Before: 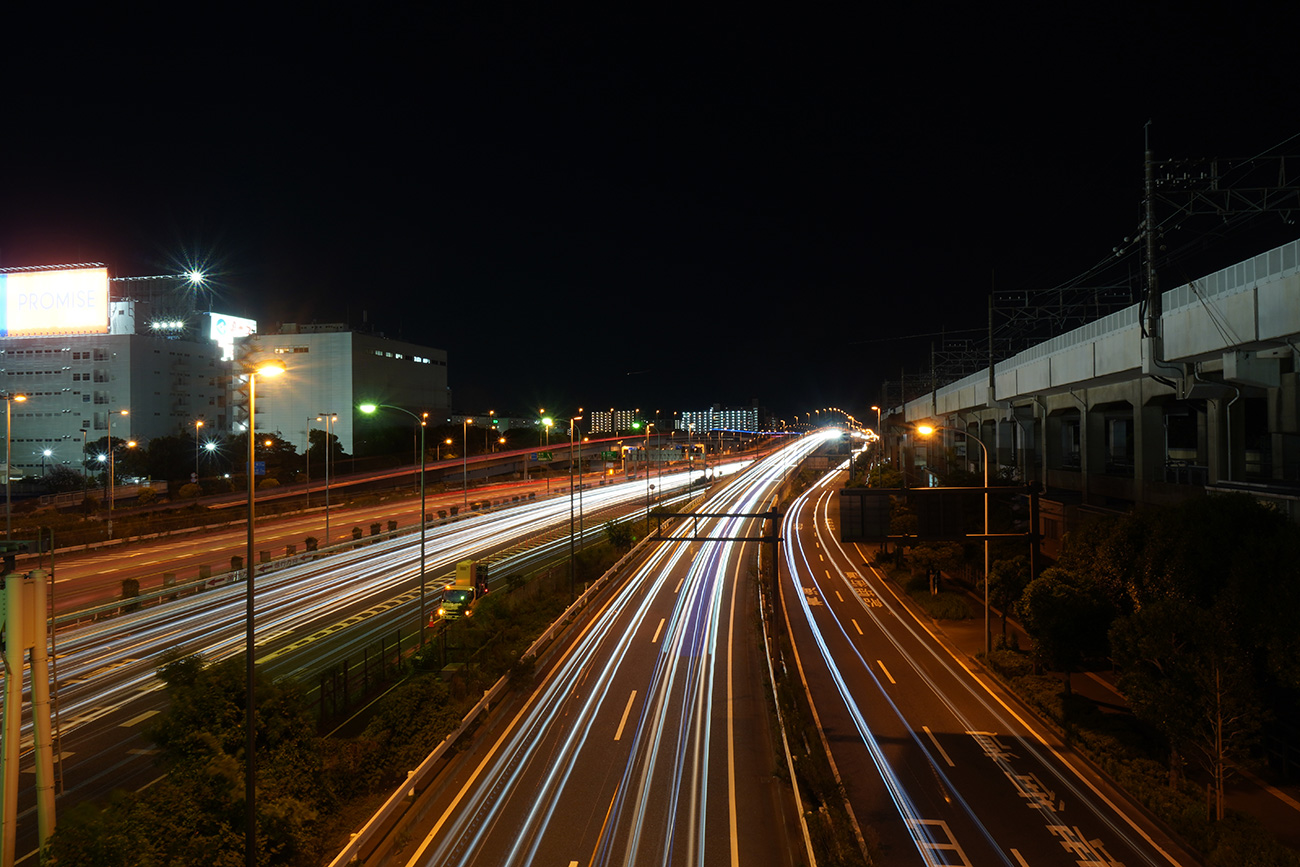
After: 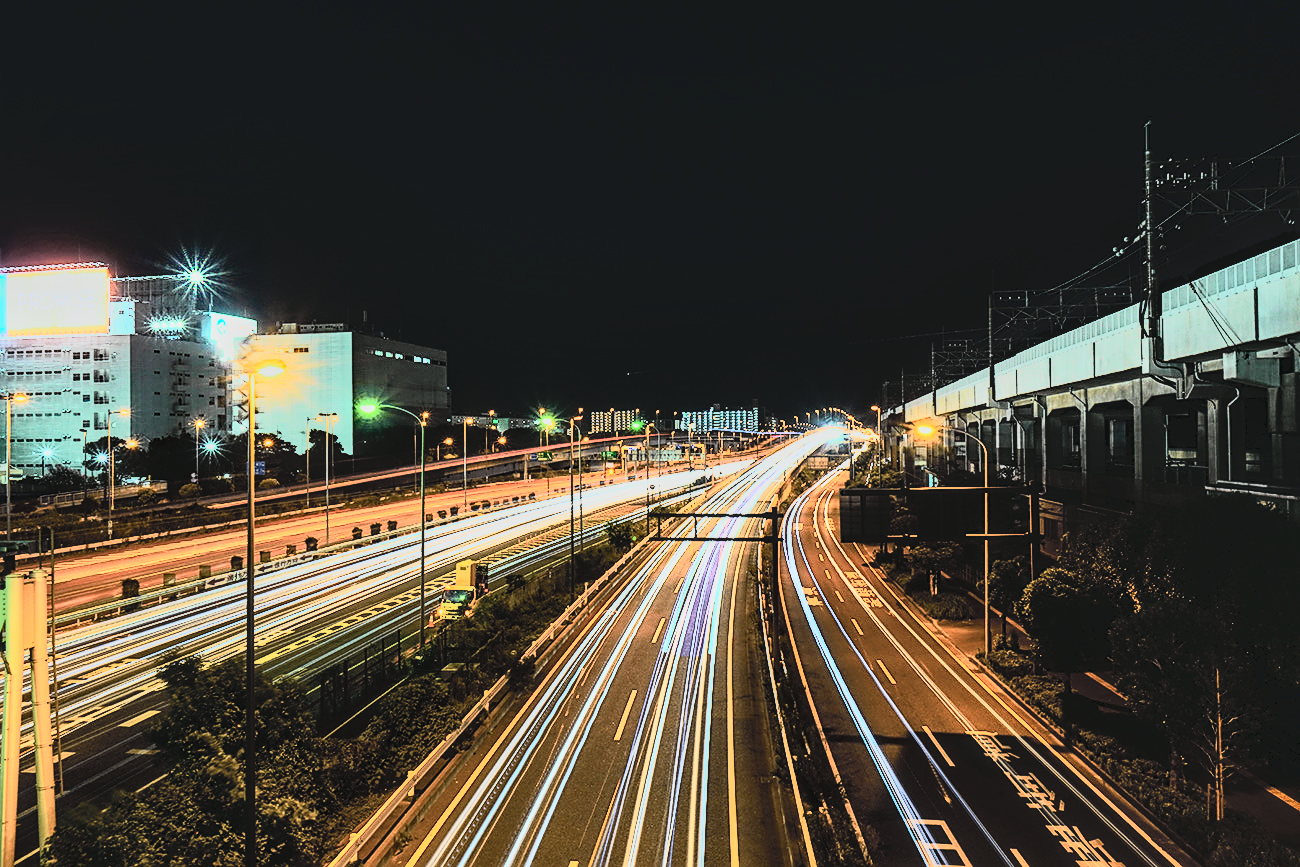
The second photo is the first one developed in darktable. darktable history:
local contrast: on, module defaults
haze removal: strength 0.294, distance 0.252, adaptive false
contrast brightness saturation: contrast 0.431, brightness 0.547, saturation -0.181
shadows and highlights: soften with gaussian
tone curve: curves: ch0 [(0, 0.022) (0.114, 0.088) (0.282, 0.316) (0.446, 0.511) (0.613, 0.693) (0.786, 0.843) (0.999, 0.949)]; ch1 [(0, 0) (0.395, 0.343) (0.463, 0.427) (0.486, 0.474) (0.503, 0.5) (0.535, 0.522) (0.555, 0.546) (0.594, 0.614) (0.755, 0.793) (1, 1)]; ch2 [(0, 0) (0.369, 0.388) (0.449, 0.431) (0.501, 0.5) (0.528, 0.517) (0.561, 0.59) (0.612, 0.646) (0.697, 0.721) (1, 1)], color space Lab, independent channels, preserve colors none
sharpen: on, module defaults
base curve: curves: ch0 [(0, 0) (0, 0.001) (0.001, 0.001) (0.004, 0.002) (0.007, 0.004) (0.015, 0.013) (0.033, 0.045) (0.052, 0.096) (0.075, 0.17) (0.099, 0.241) (0.163, 0.42) (0.219, 0.55) (0.259, 0.616) (0.327, 0.722) (0.365, 0.765) (0.522, 0.873) (0.547, 0.881) (0.689, 0.919) (0.826, 0.952) (1, 1)]
tone equalizer: edges refinement/feathering 500, mask exposure compensation -1.57 EV, preserve details no
